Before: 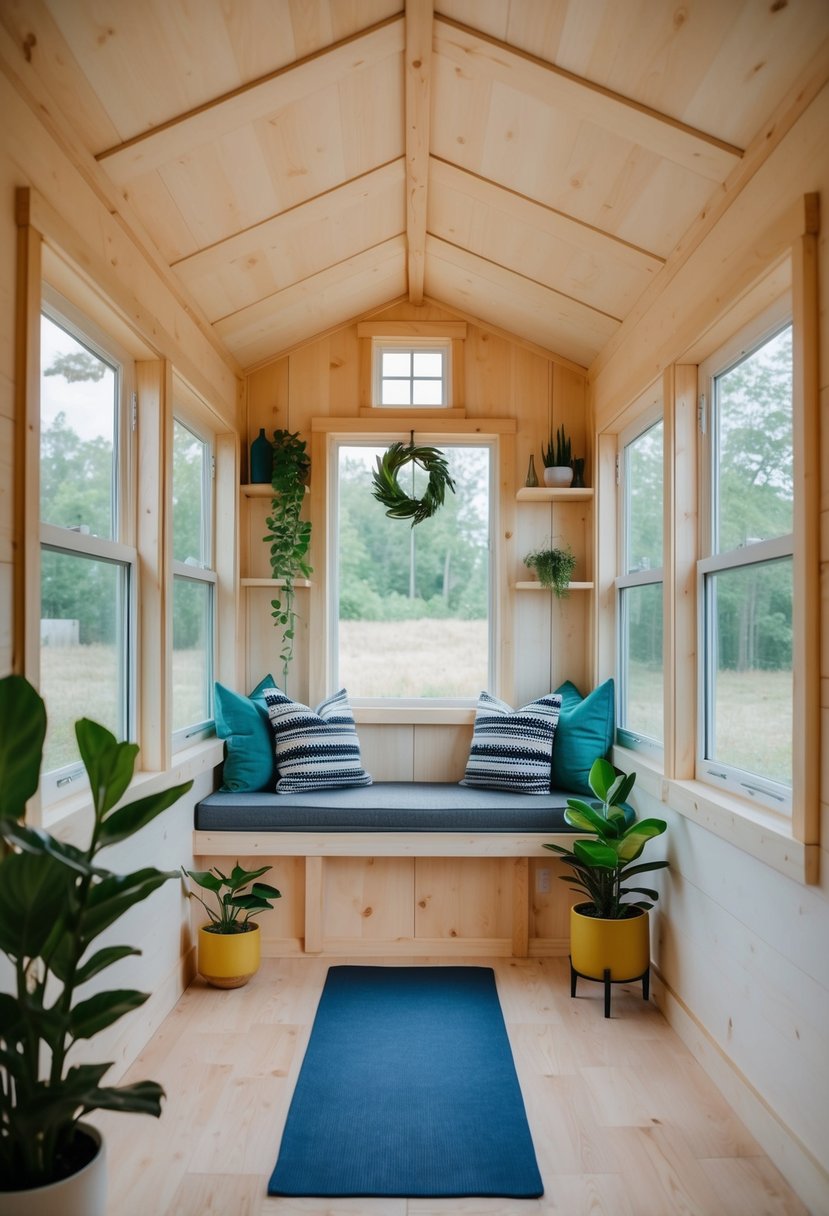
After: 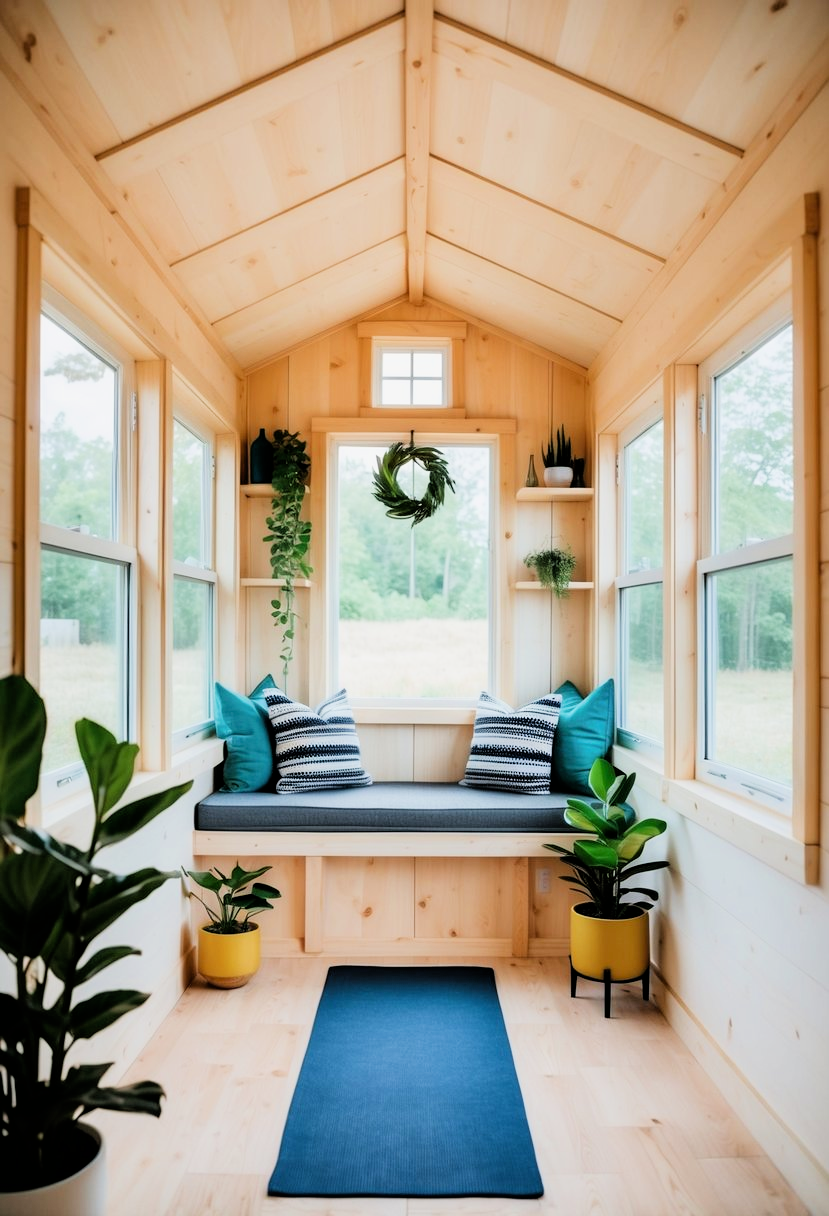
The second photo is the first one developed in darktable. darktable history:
tone equalizer: -8 EV -1.84 EV, -7 EV -1.16 EV, -6 EV -1.62 EV, smoothing diameter 25%, edges refinement/feathering 10, preserve details guided filter
exposure: exposure 0.77 EV, compensate highlight preservation false
filmic rgb: black relative exposure -5 EV, hardness 2.88, contrast 1.3
